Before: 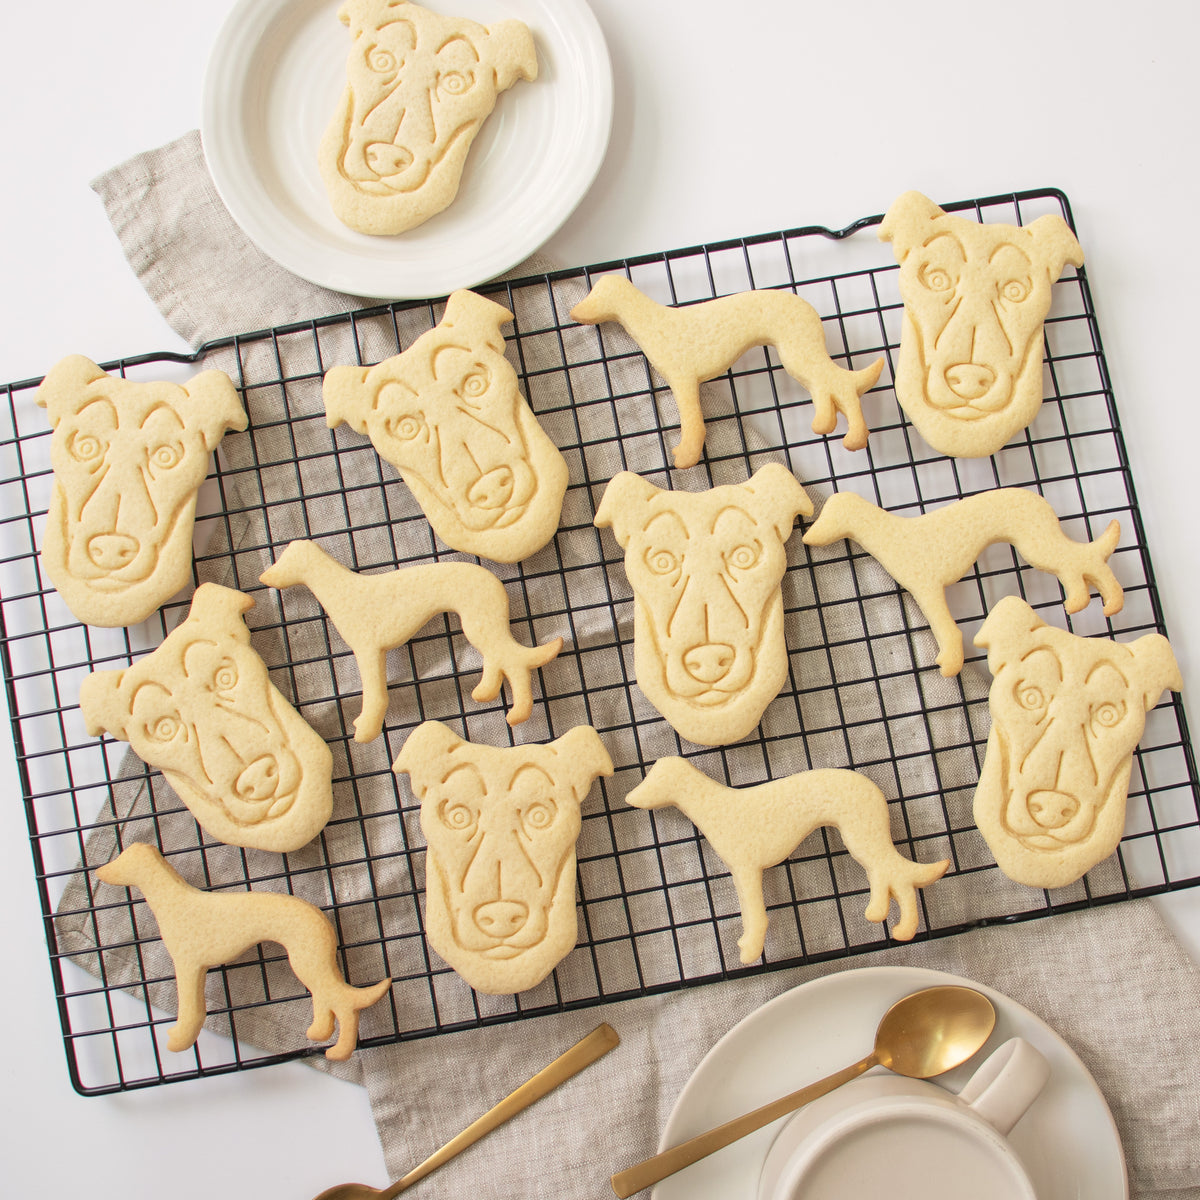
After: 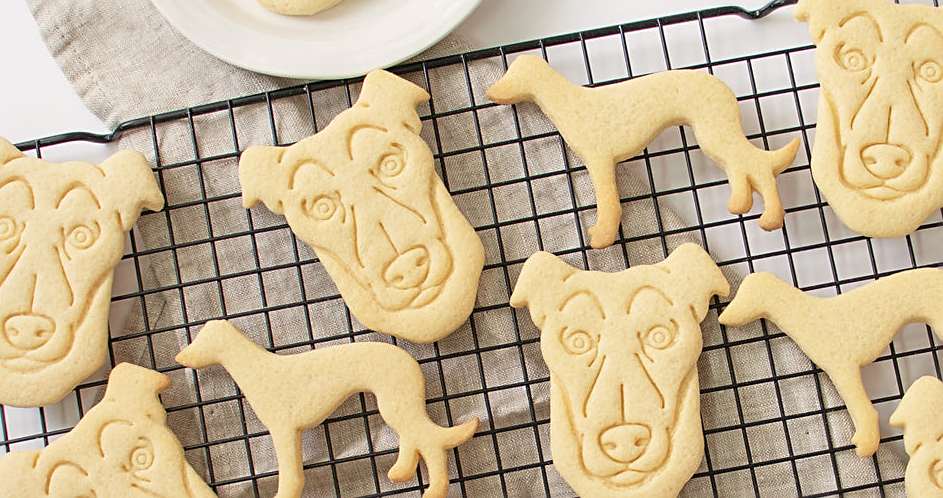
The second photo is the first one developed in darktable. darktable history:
sharpen: on, module defaults
crop: left 7.036%, top 18.398%, right 14.379%, bottom 40.043%
